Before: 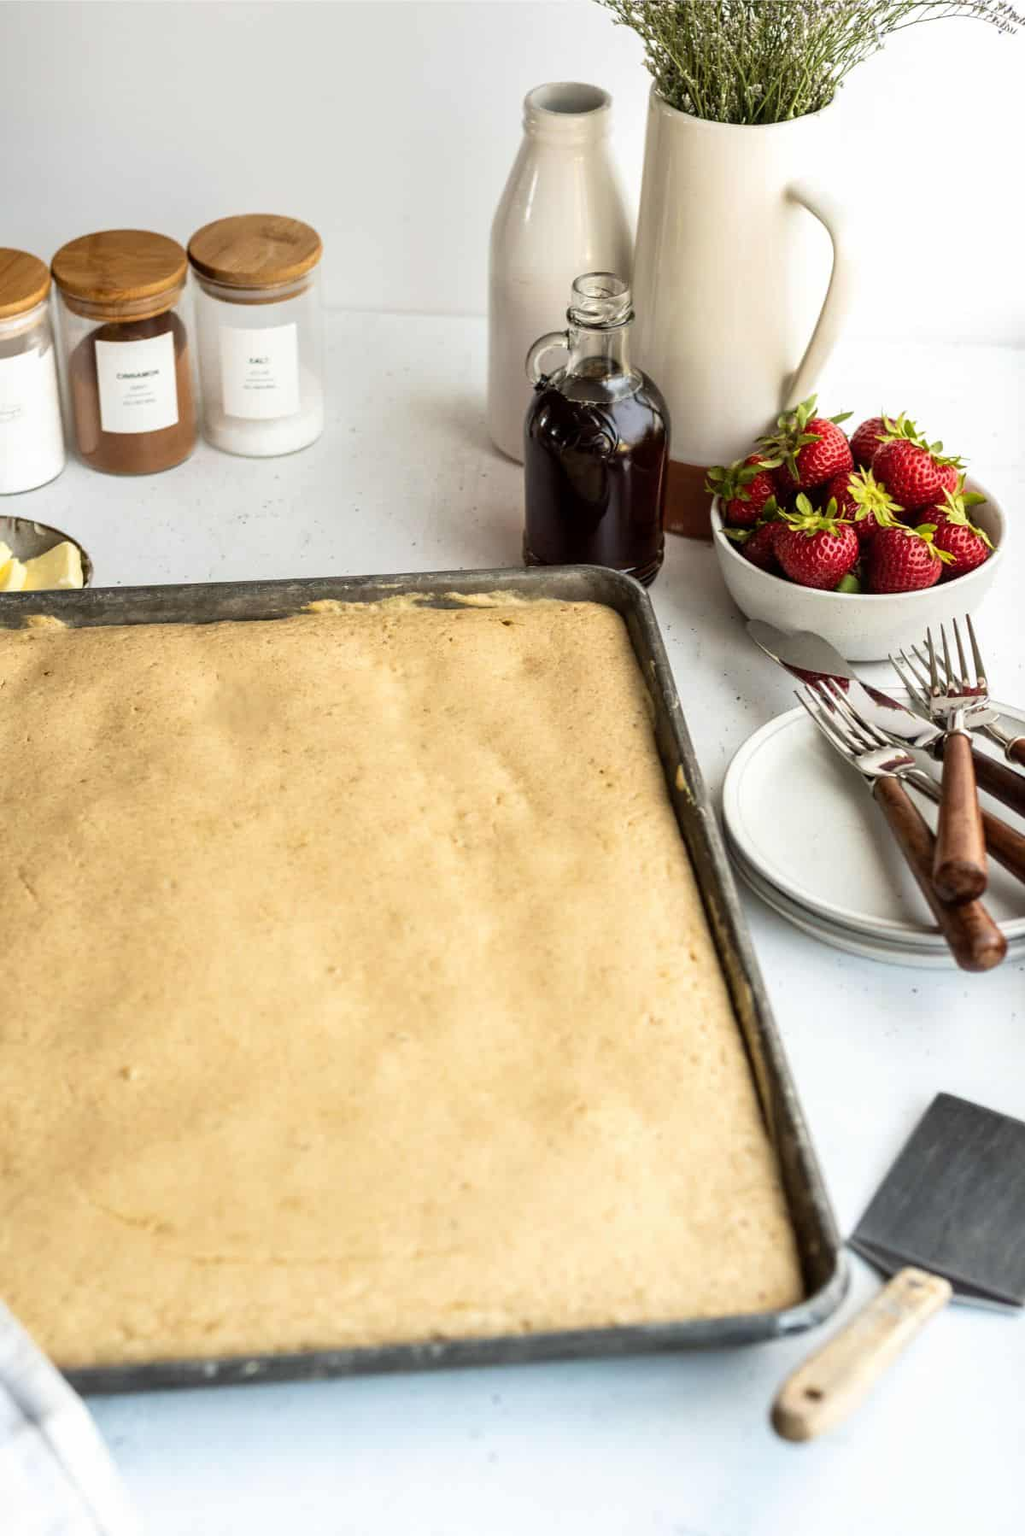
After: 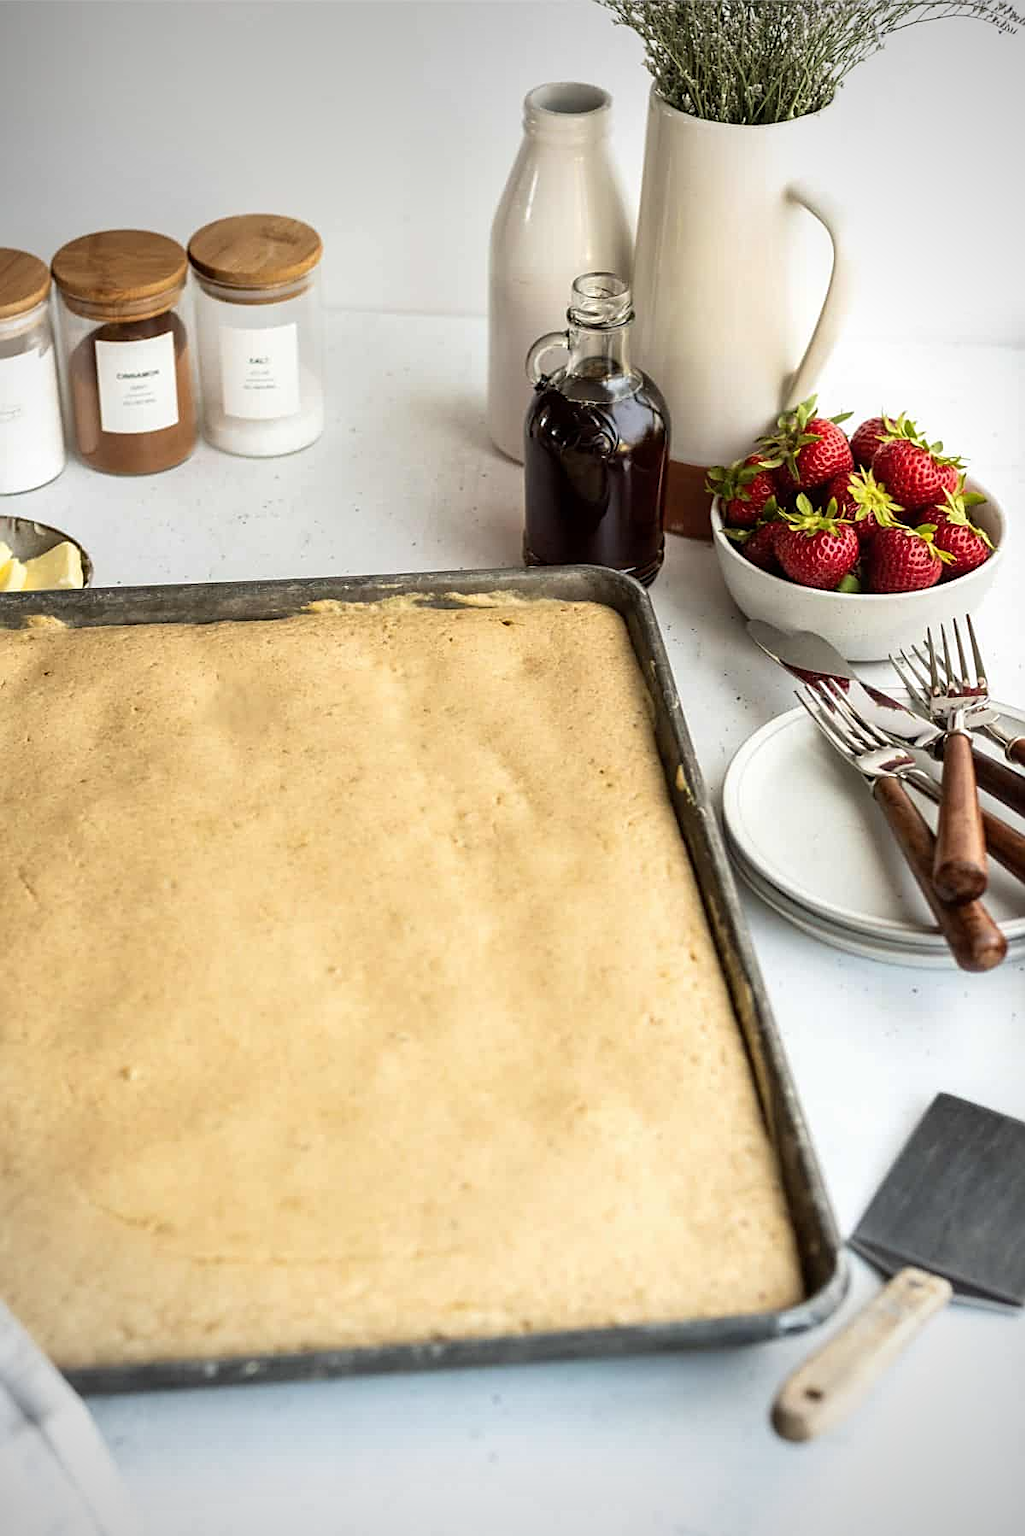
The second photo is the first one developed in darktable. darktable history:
sharpen: on, module defaults
vignetting: fall-off start 71.5%
